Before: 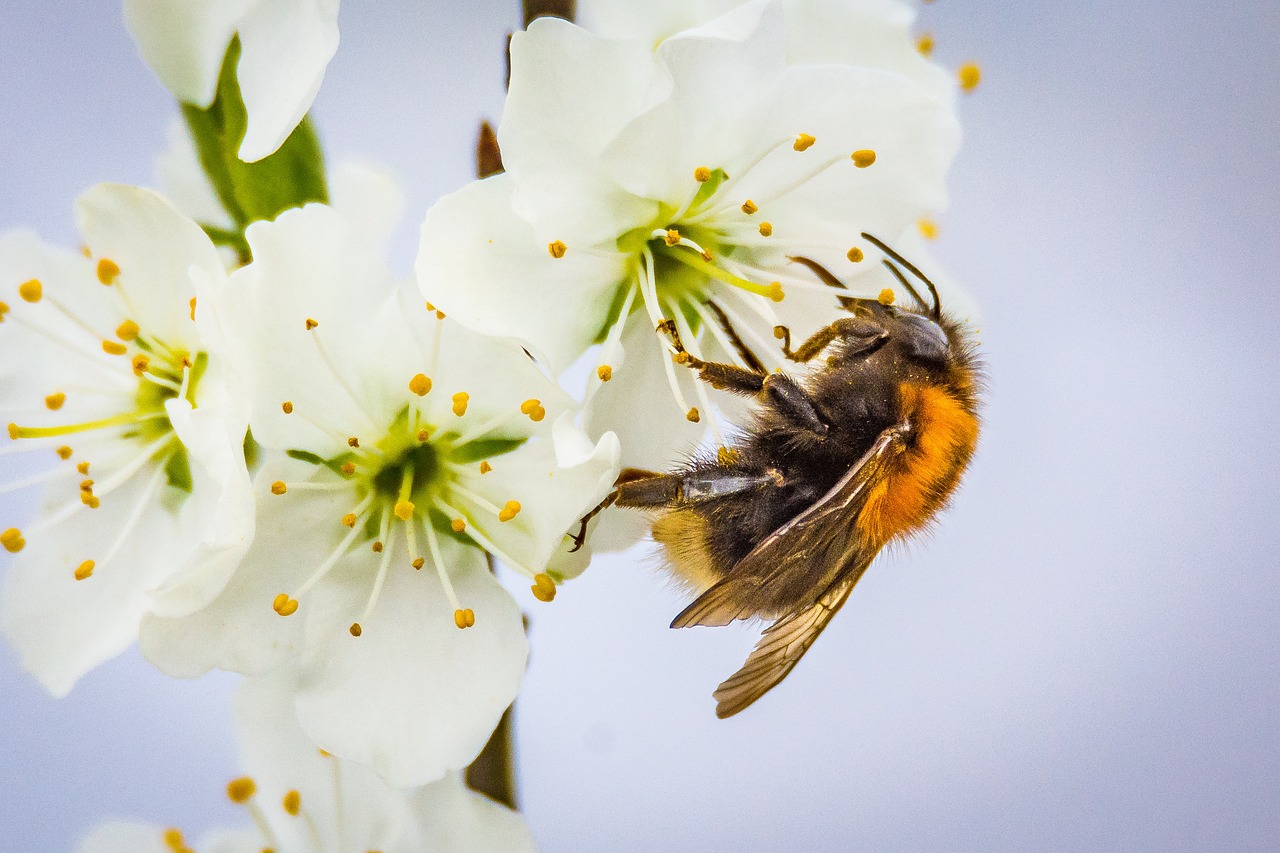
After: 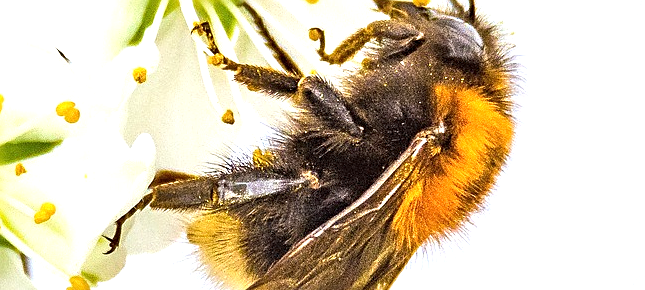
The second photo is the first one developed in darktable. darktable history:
sharpen: on, module defaults
crop: left 36.387%, top 35.026%, right 13.21%, bottom 30.959%
exposure: exposure 0.729 EV, compensate highlight preservation false
